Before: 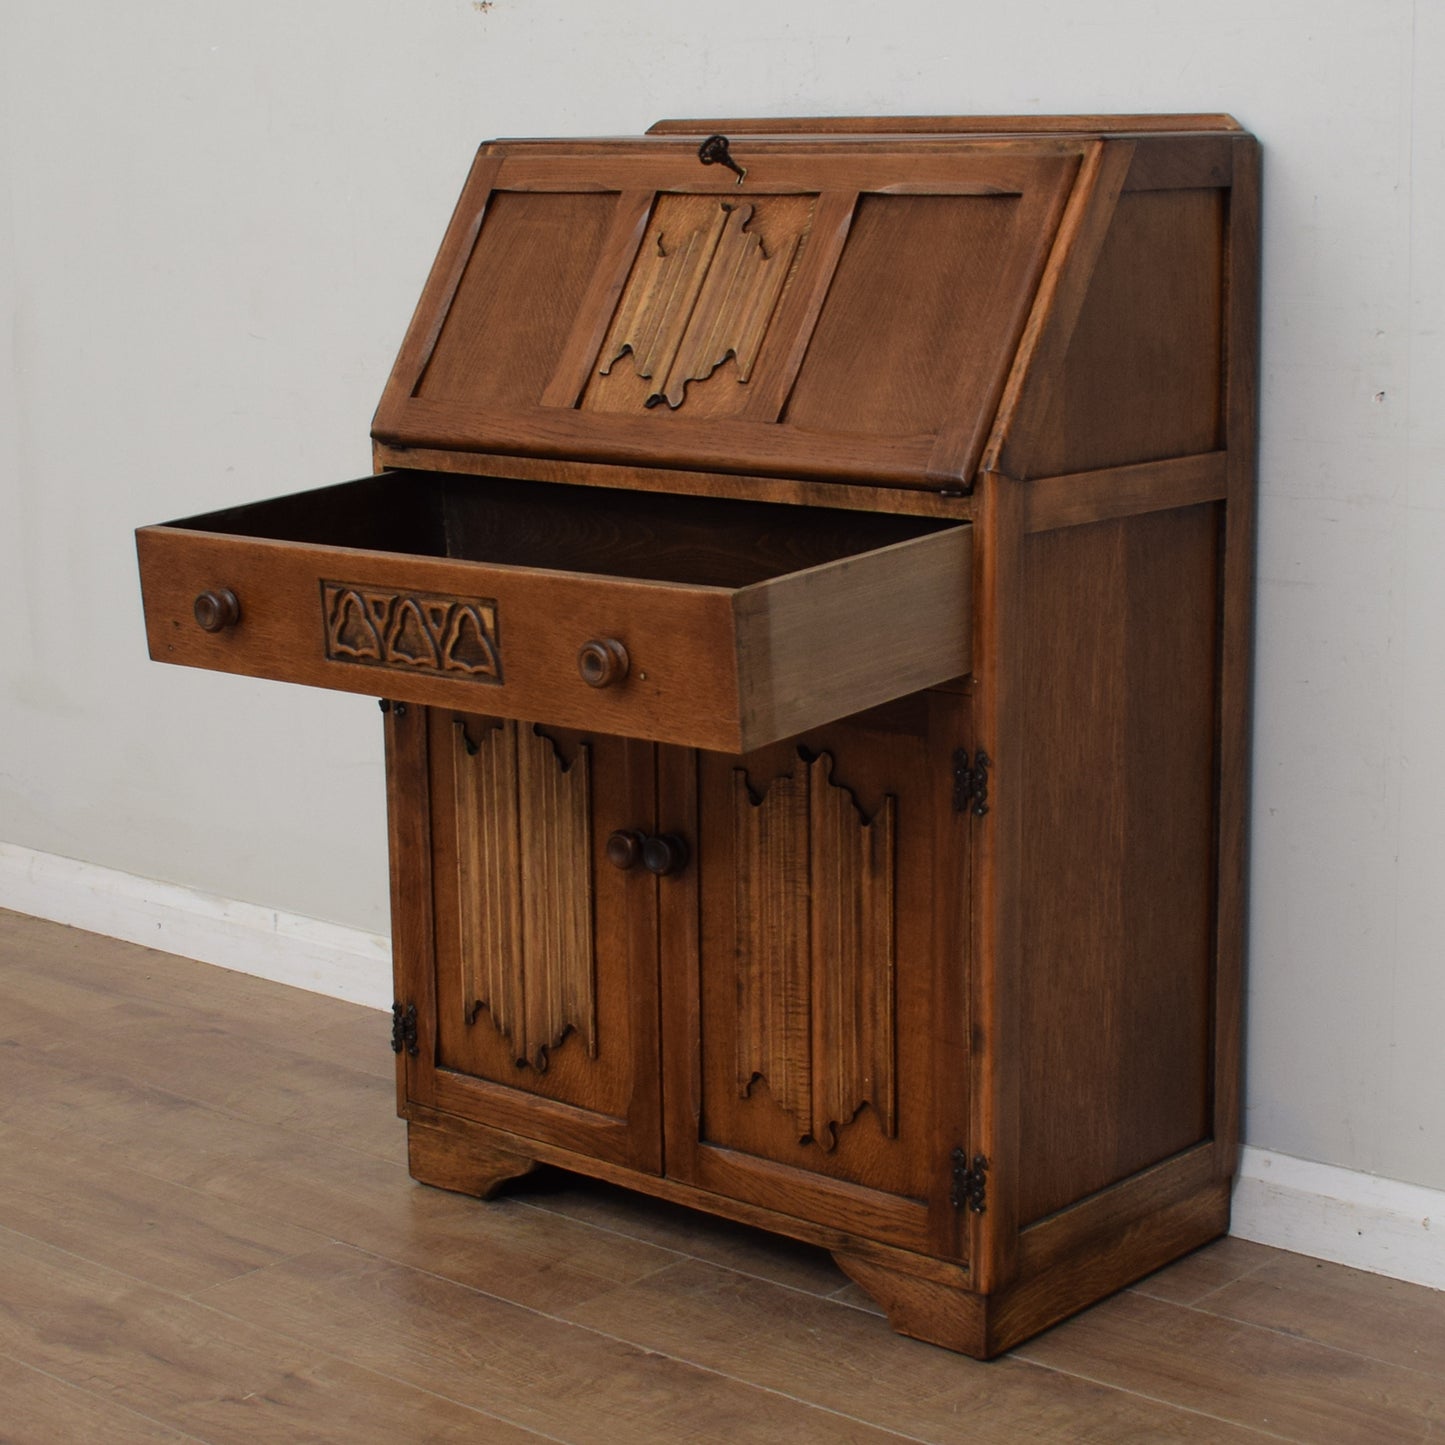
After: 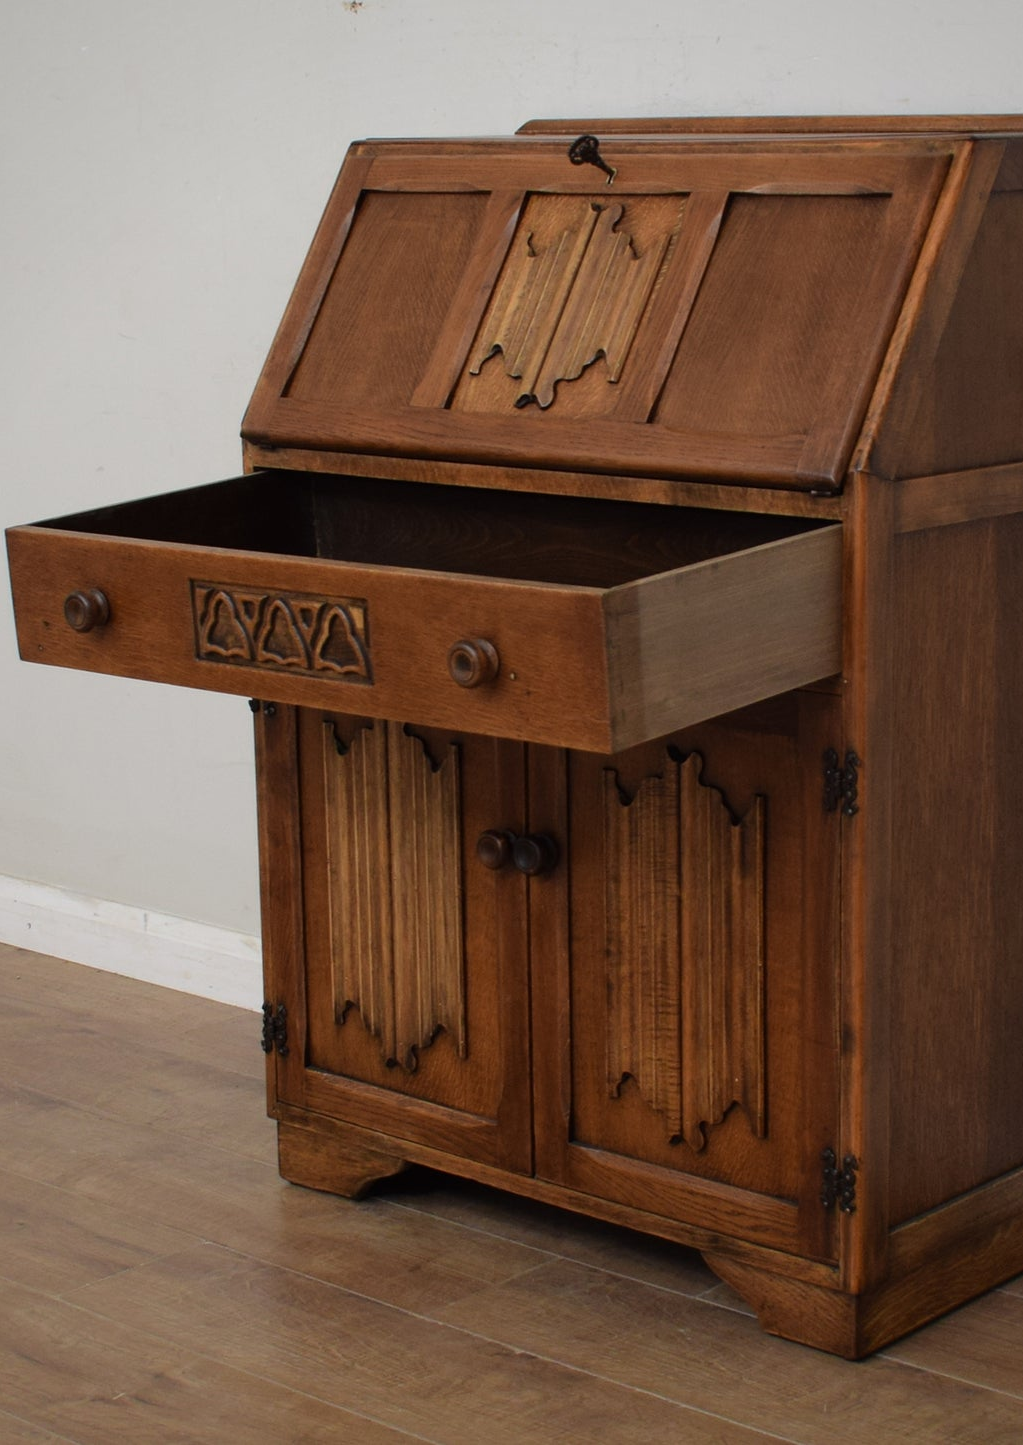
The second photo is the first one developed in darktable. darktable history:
crop and rotate: left 9.061%, right 20.142%
vignetting: brightness -0.233, saturation 0.141
